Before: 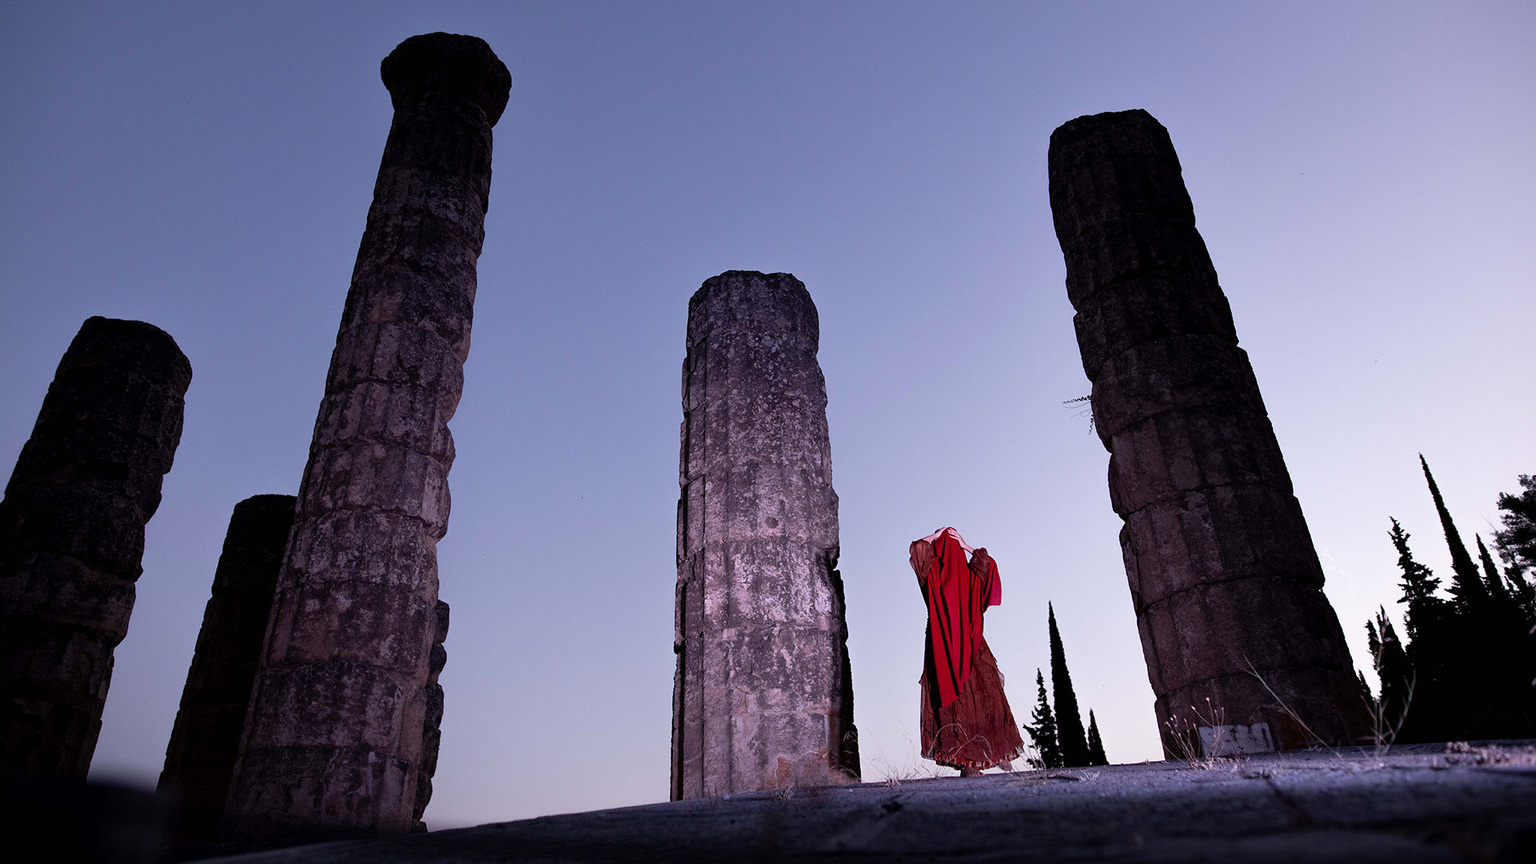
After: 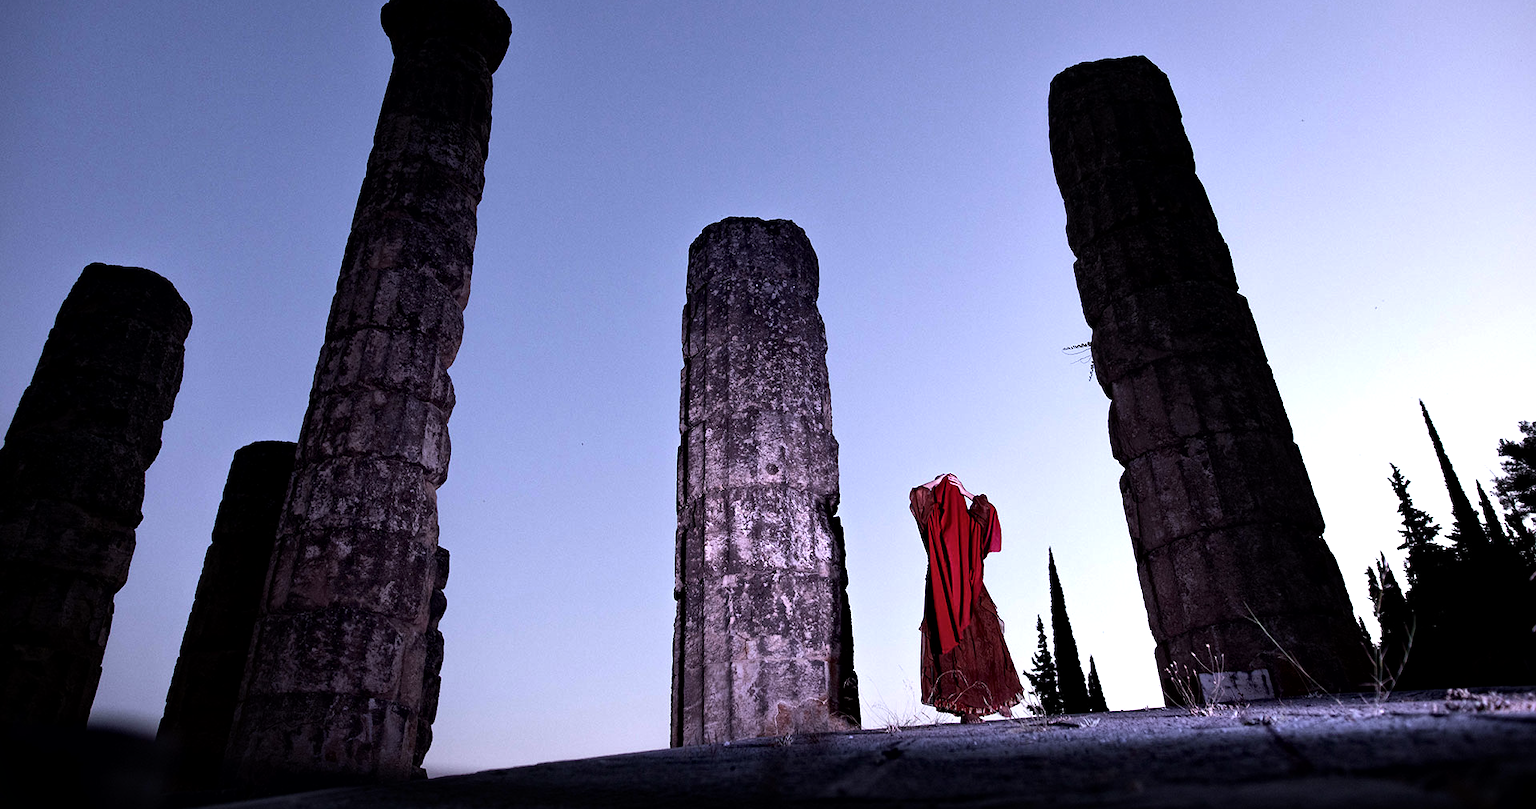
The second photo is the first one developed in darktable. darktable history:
exposure: exposure -0.151 EV, compensate highlight preservation false
local contrast: mode bilateral grid, contrast 20, coarseness 50, detail 120%, midtone range 0.2
white balance: red 0.967, blue 1.049
tone equalizer: -8 EV -0.75 EV, -7 EV -0.7 EV, -6 EV -0.6 EV, -5 EV -0.4 EV, -3 EV 0.4 EV, -2 EV 0.6 EV, -1 EV 0.7 EV, +0 EV 0.75 EV, edges refinement/feathering 500, mask exposure compensation -1.57 EV, preserve details no
contrast equalizer: y [[0.5, 0.501, 0.532, 0.538, 0.54, 0.541], [0.5 ×6], [0.5 ×6], [0 ×6], [0 ×6]]
crop and rotate: top 6.25%
